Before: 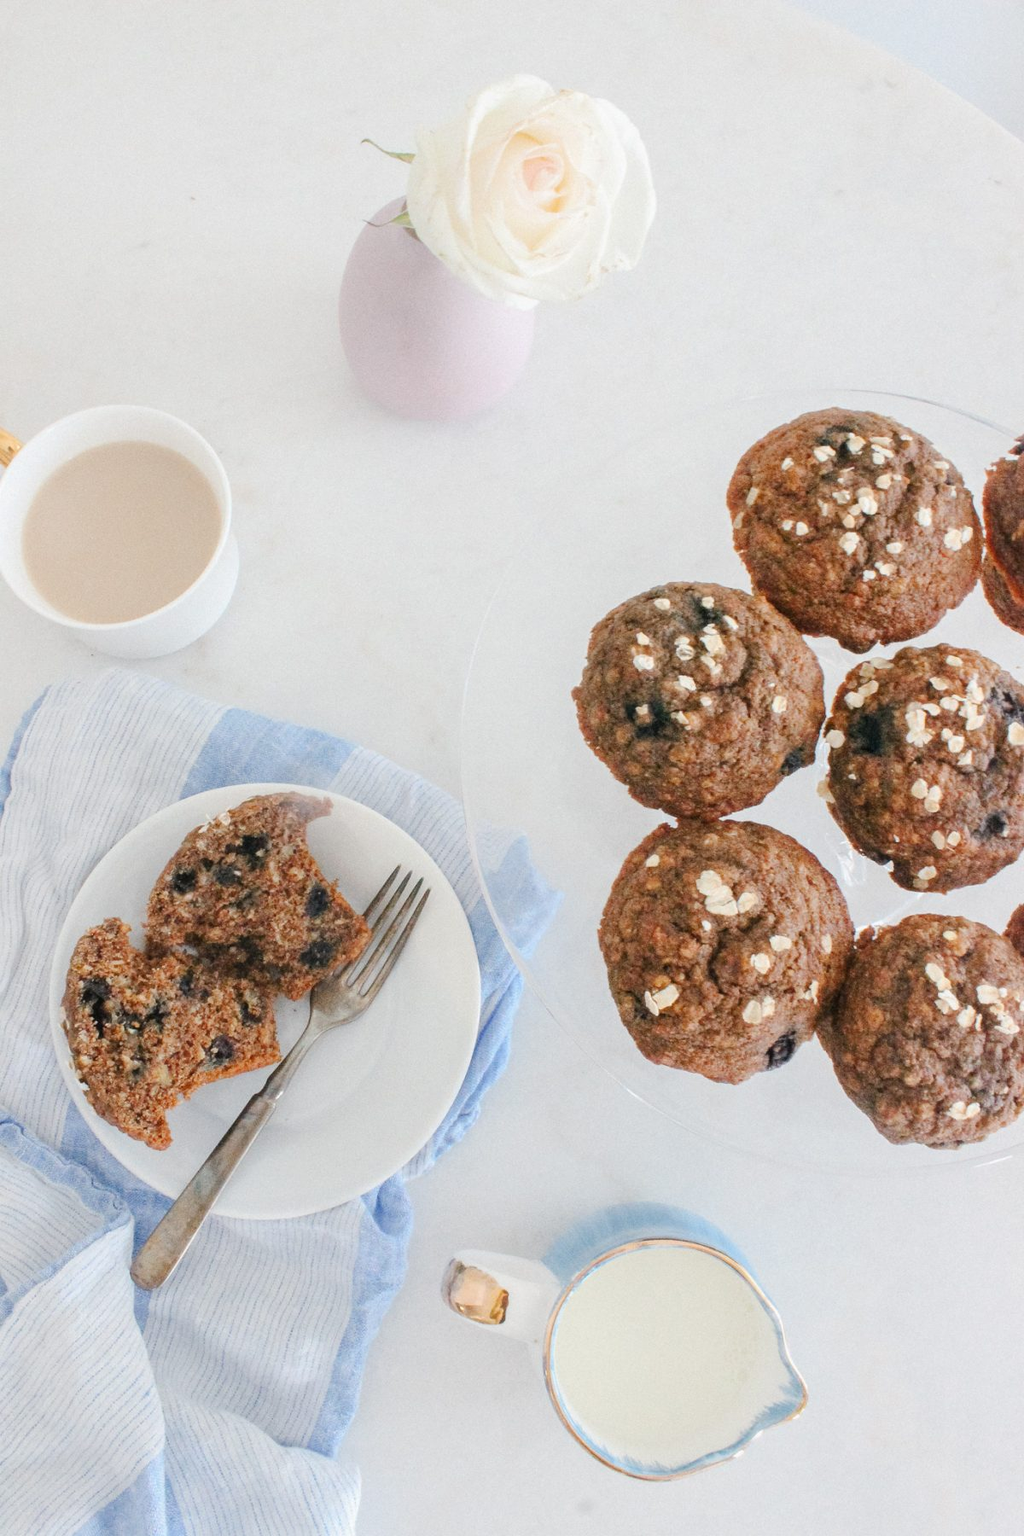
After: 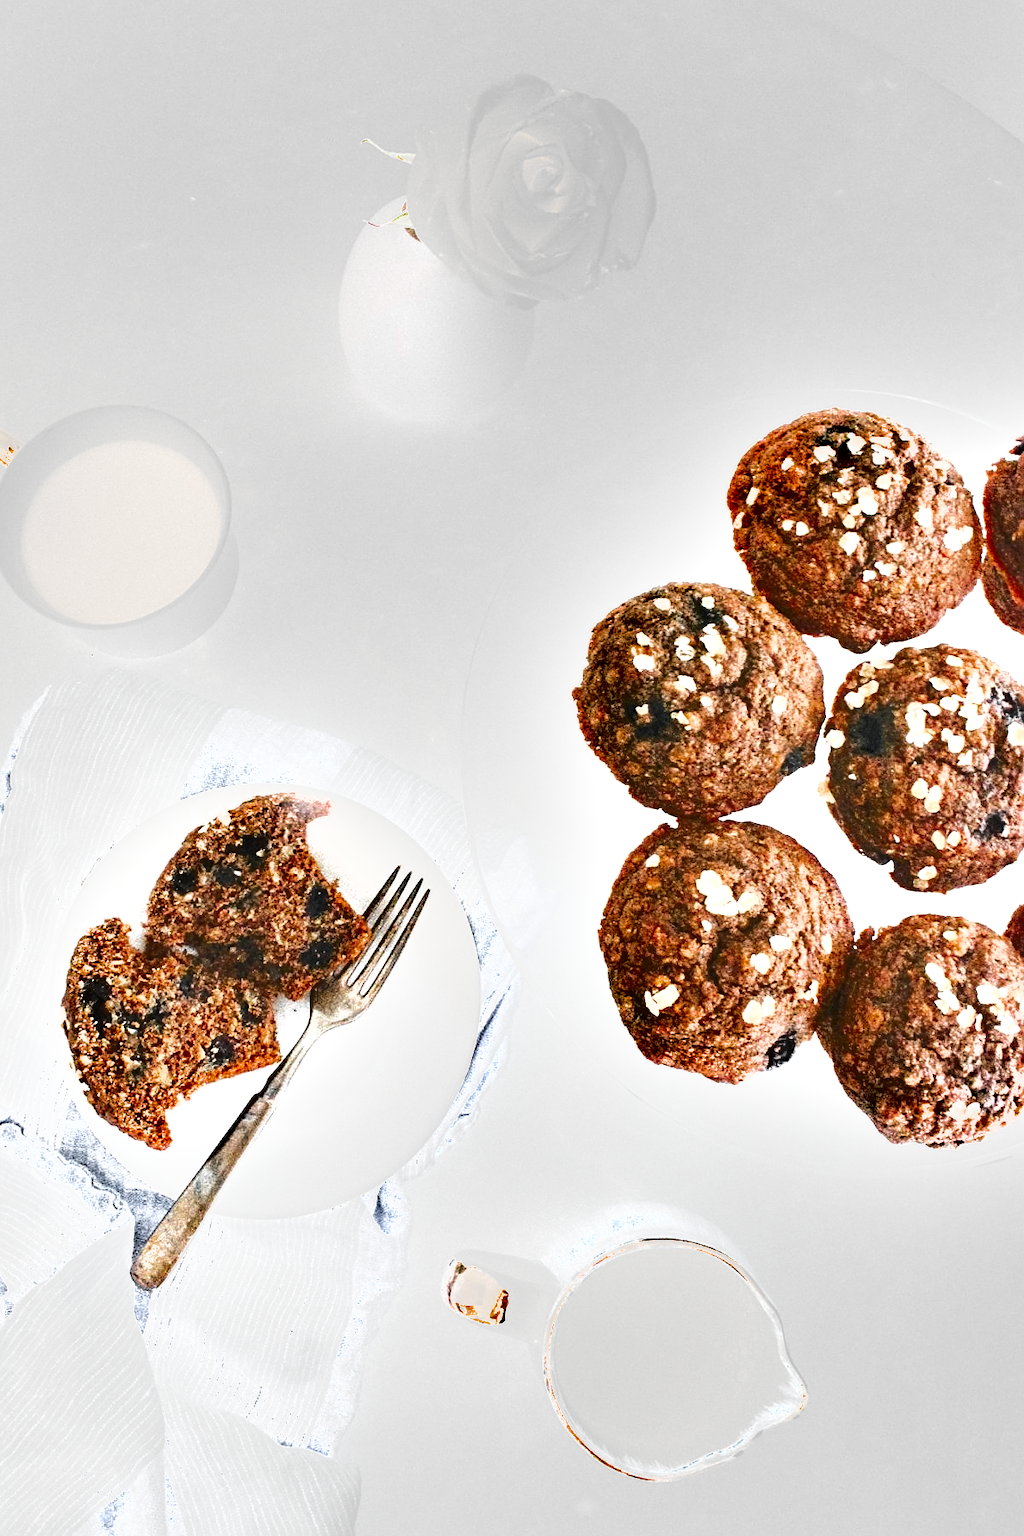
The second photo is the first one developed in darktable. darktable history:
color zones: curves: ch0 [(0.004, 0.388) (0.125, 0.392) (0.25, 0.404) (0.375, 0.5) (0.5, 0.5) (0.625, 0.5) (0.75, 0.5) (0.875, 0.5)]; ch1 [(0, 0.5) (0.125, 0.5) (0.25, 0.5) (0.375, 0.124) (0.524, 0.124) (0.645, 0.128) (0.789, 0.132) (0.914, 0.096) (0.998, 0.068)]
exposure: black level correction -0.002, exposure 1.341 EV, compensate highlight preservation false
shadows and highlights: soften with gaussian
sharpen: on, module defaults
